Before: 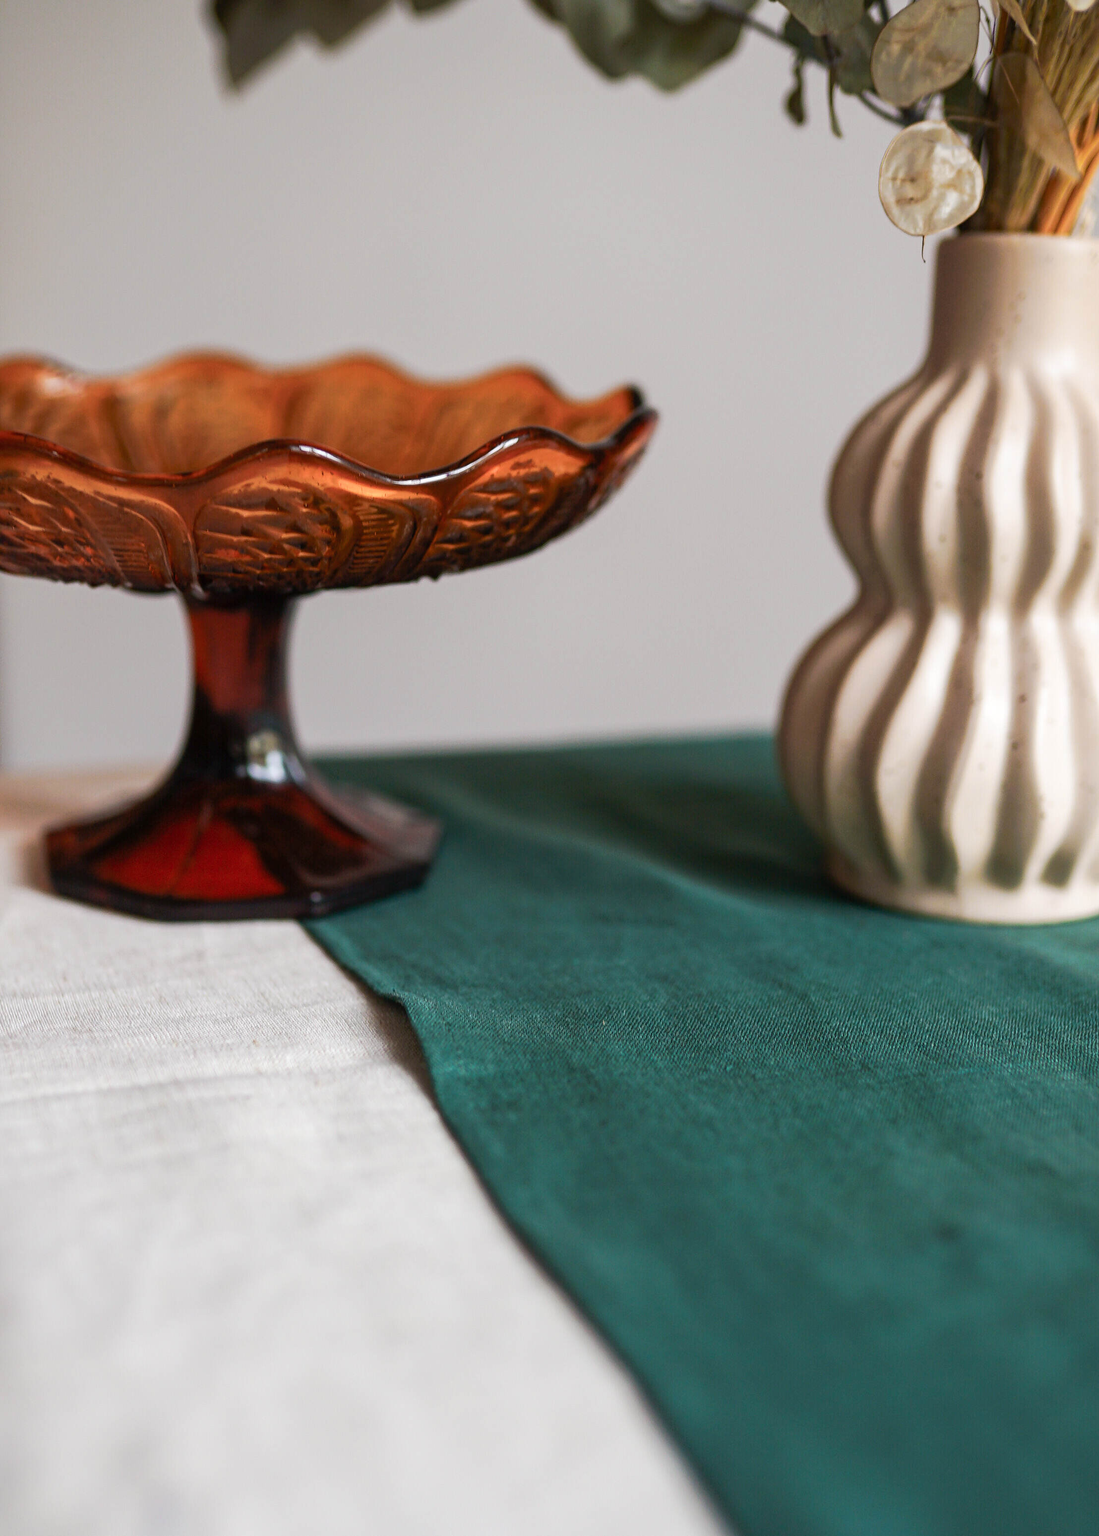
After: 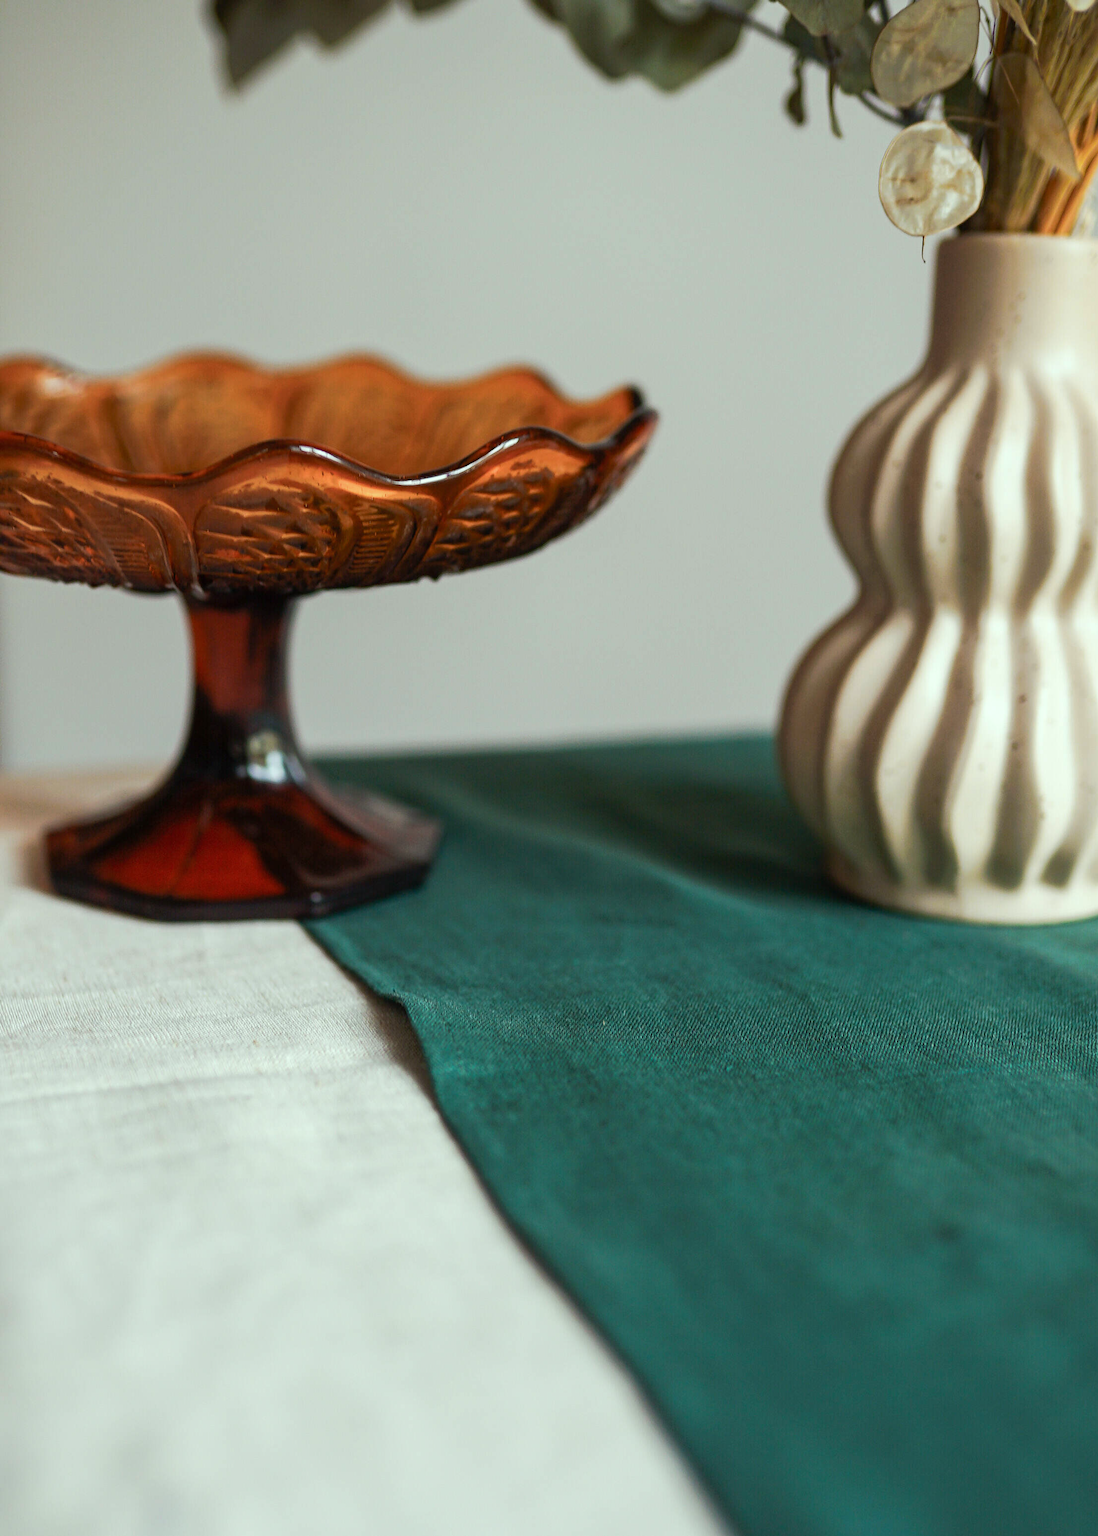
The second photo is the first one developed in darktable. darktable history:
color correction: highlights a* -8.38, highlights b* 3.63
